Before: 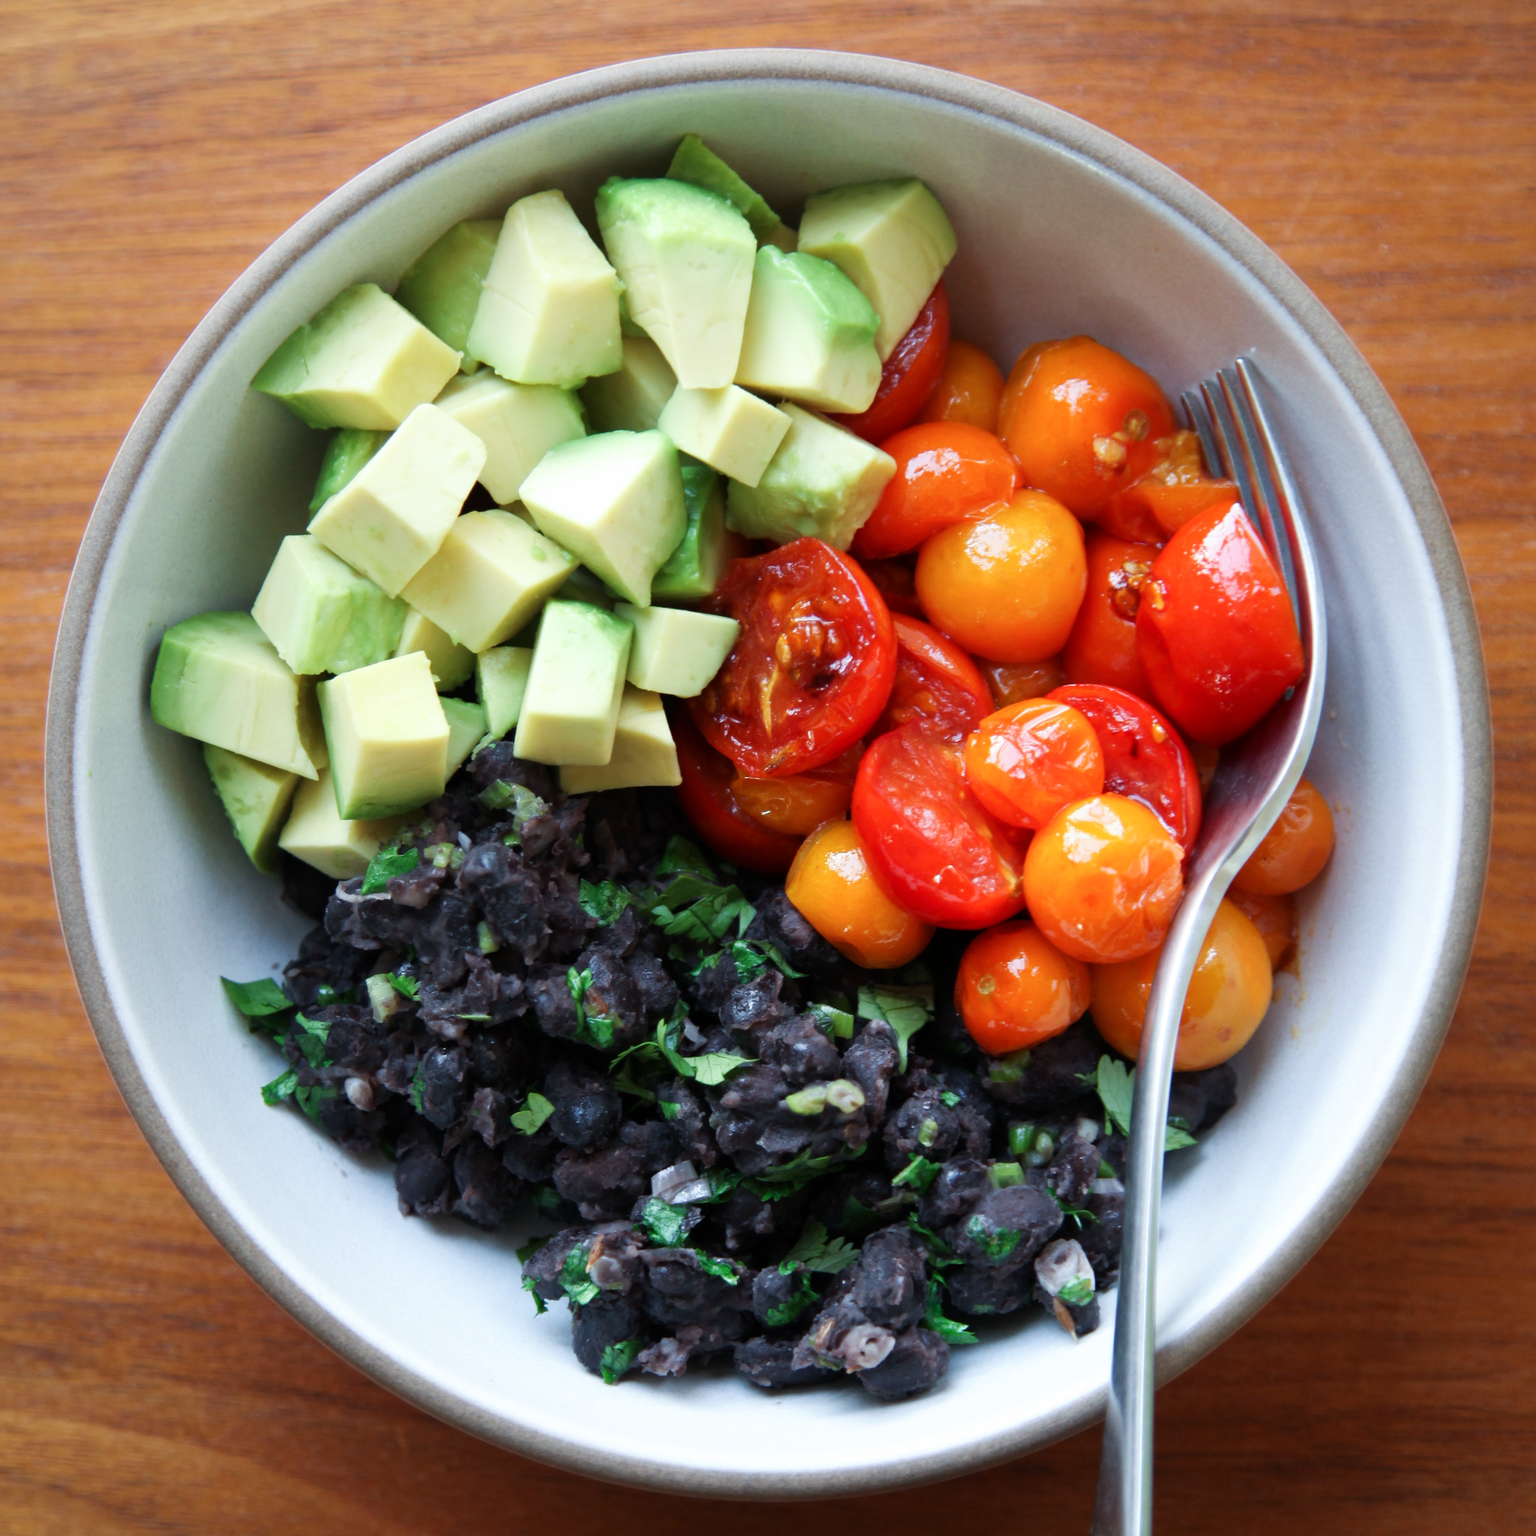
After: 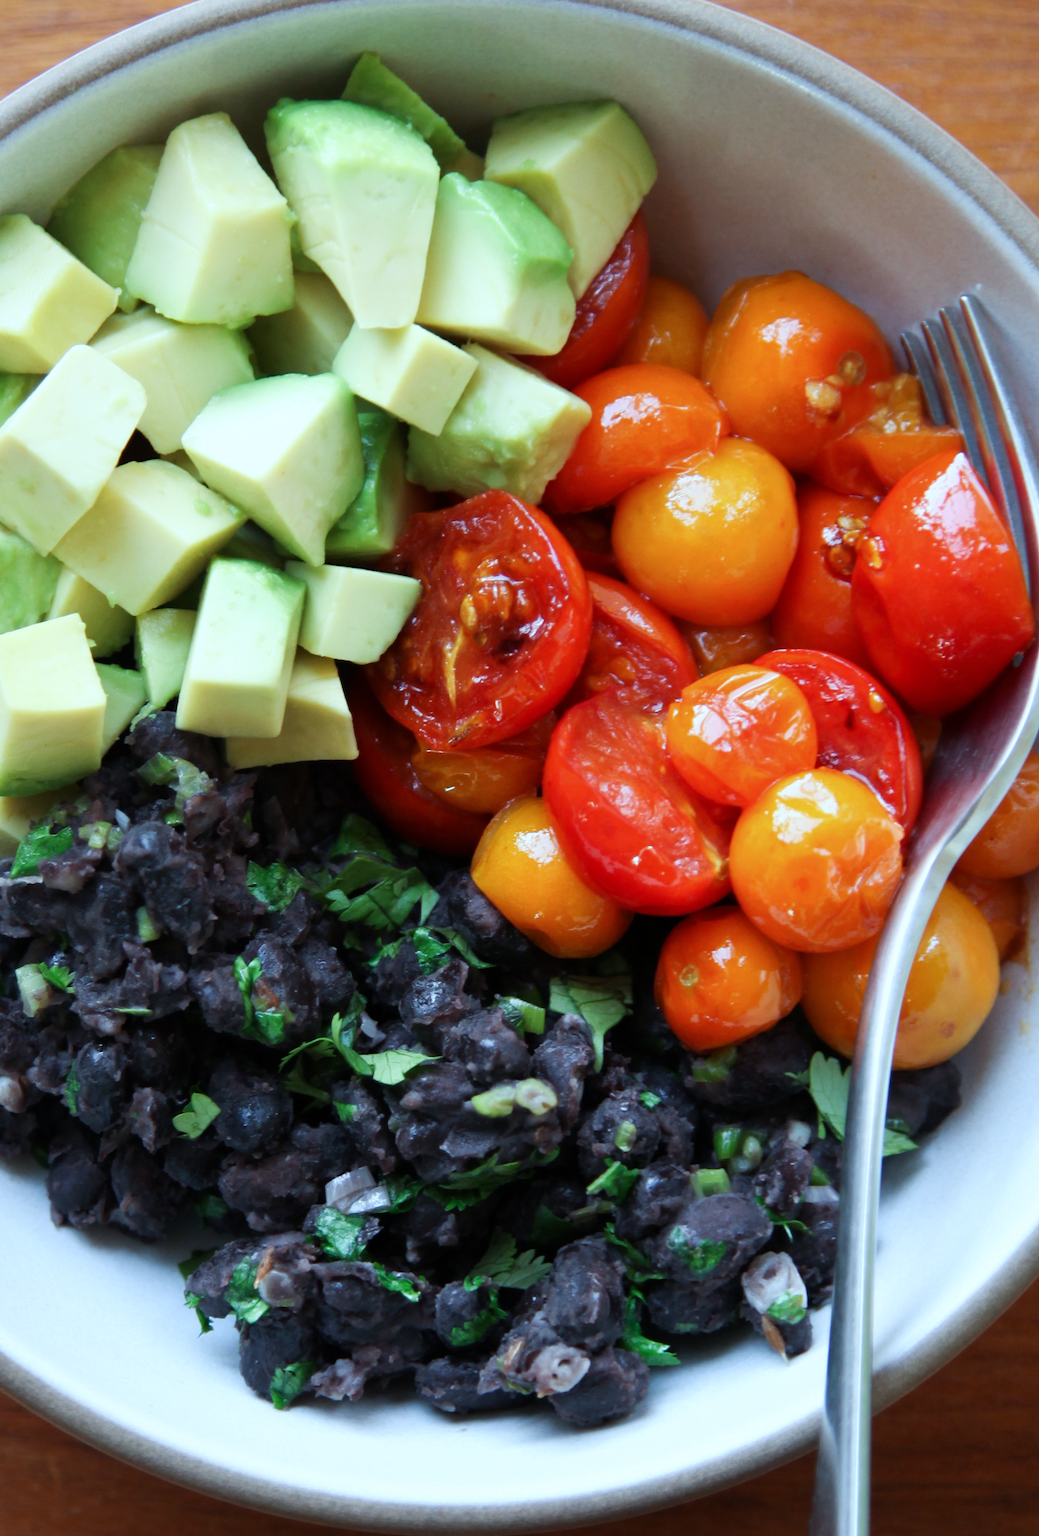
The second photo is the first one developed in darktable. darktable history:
crop and rotate: left 22.918%, top 5.629%, right 14.711%, bottom 2.247%
white balance: red 0.925, blue 1.046
